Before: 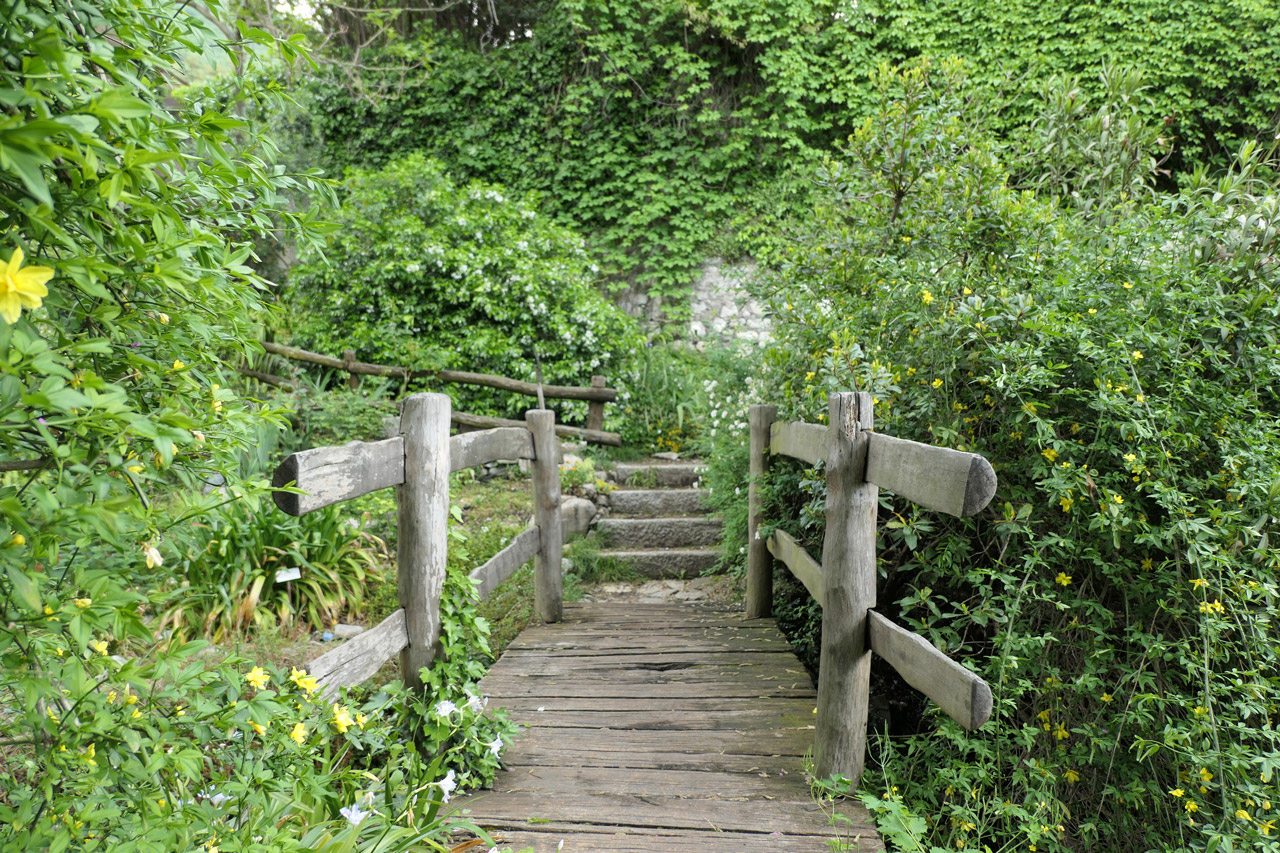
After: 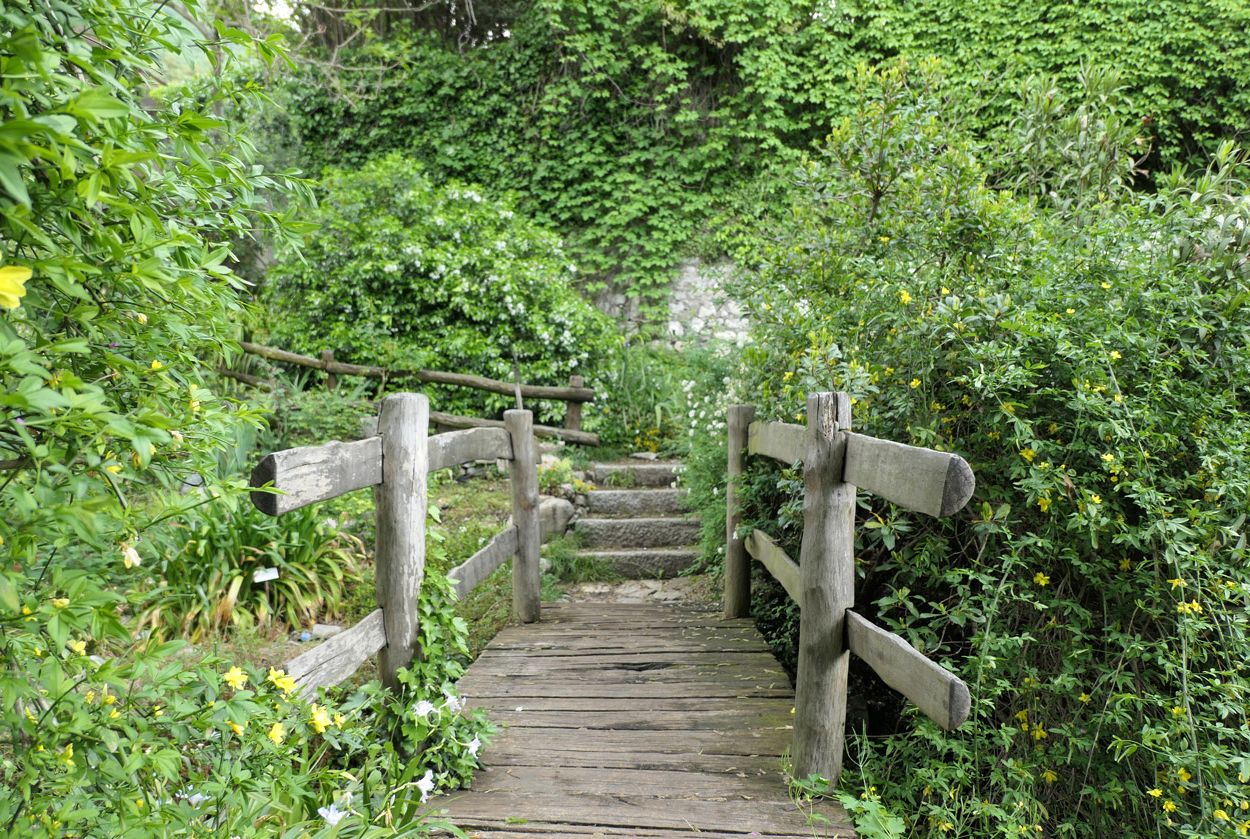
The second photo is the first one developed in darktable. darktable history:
levels: levels [0, 0.492, 0.984]
crop and rotate: left 1.754%, right 0.526%, bottom 1.564%
